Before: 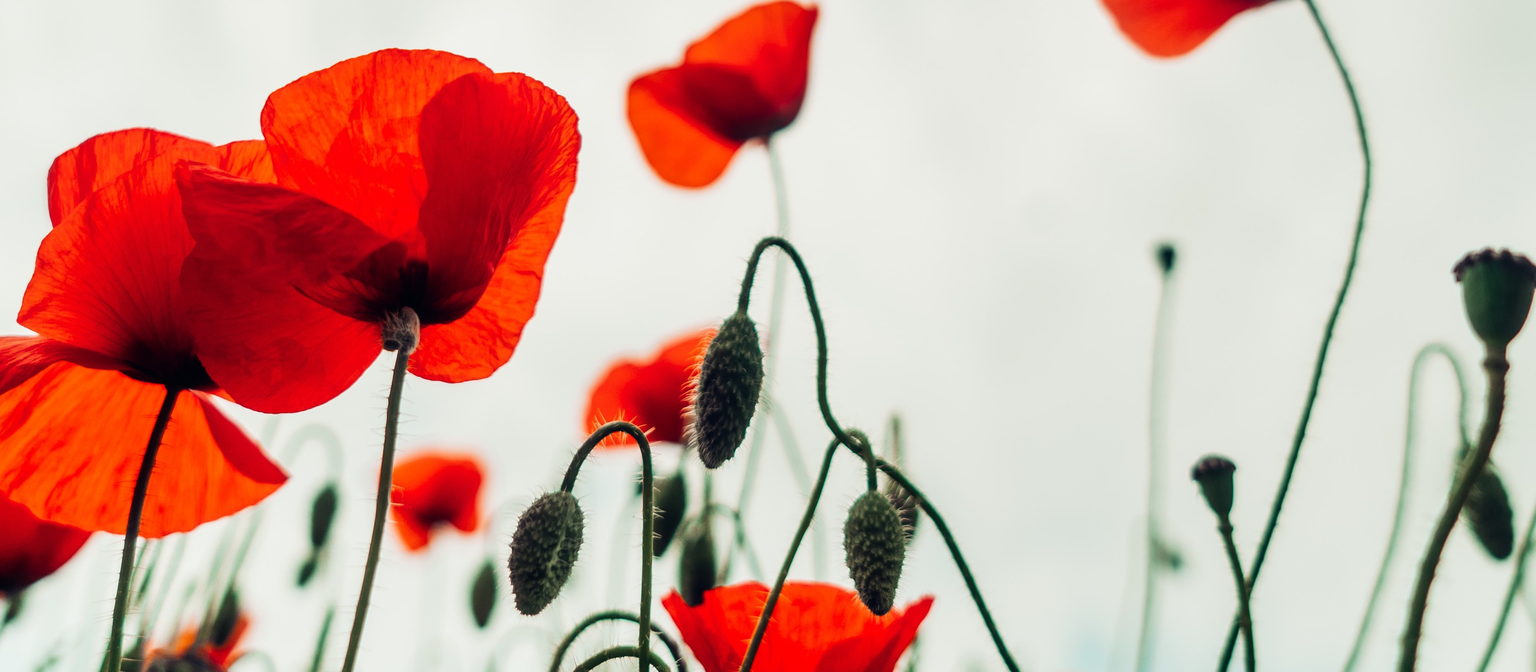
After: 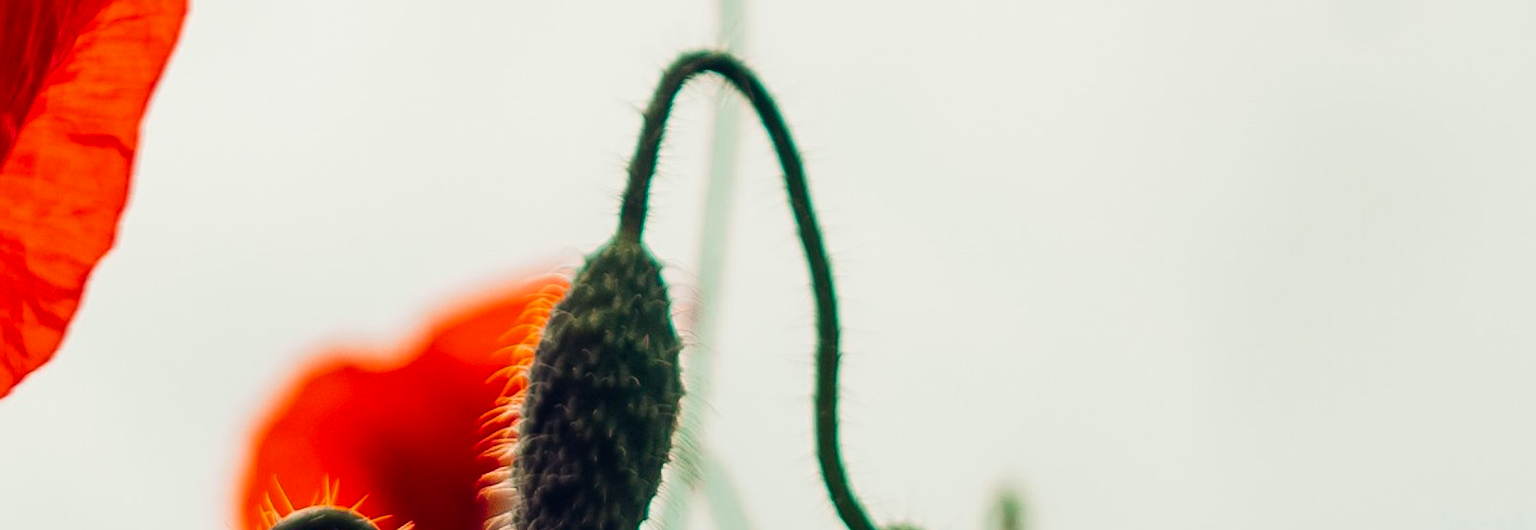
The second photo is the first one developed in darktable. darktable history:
color balance rgb: perceptual saturation grading › global saturation 20%, global vibrance 20%
crop: left 31.751%, top 32.172%, right 27.8%, bottom 35.83%
